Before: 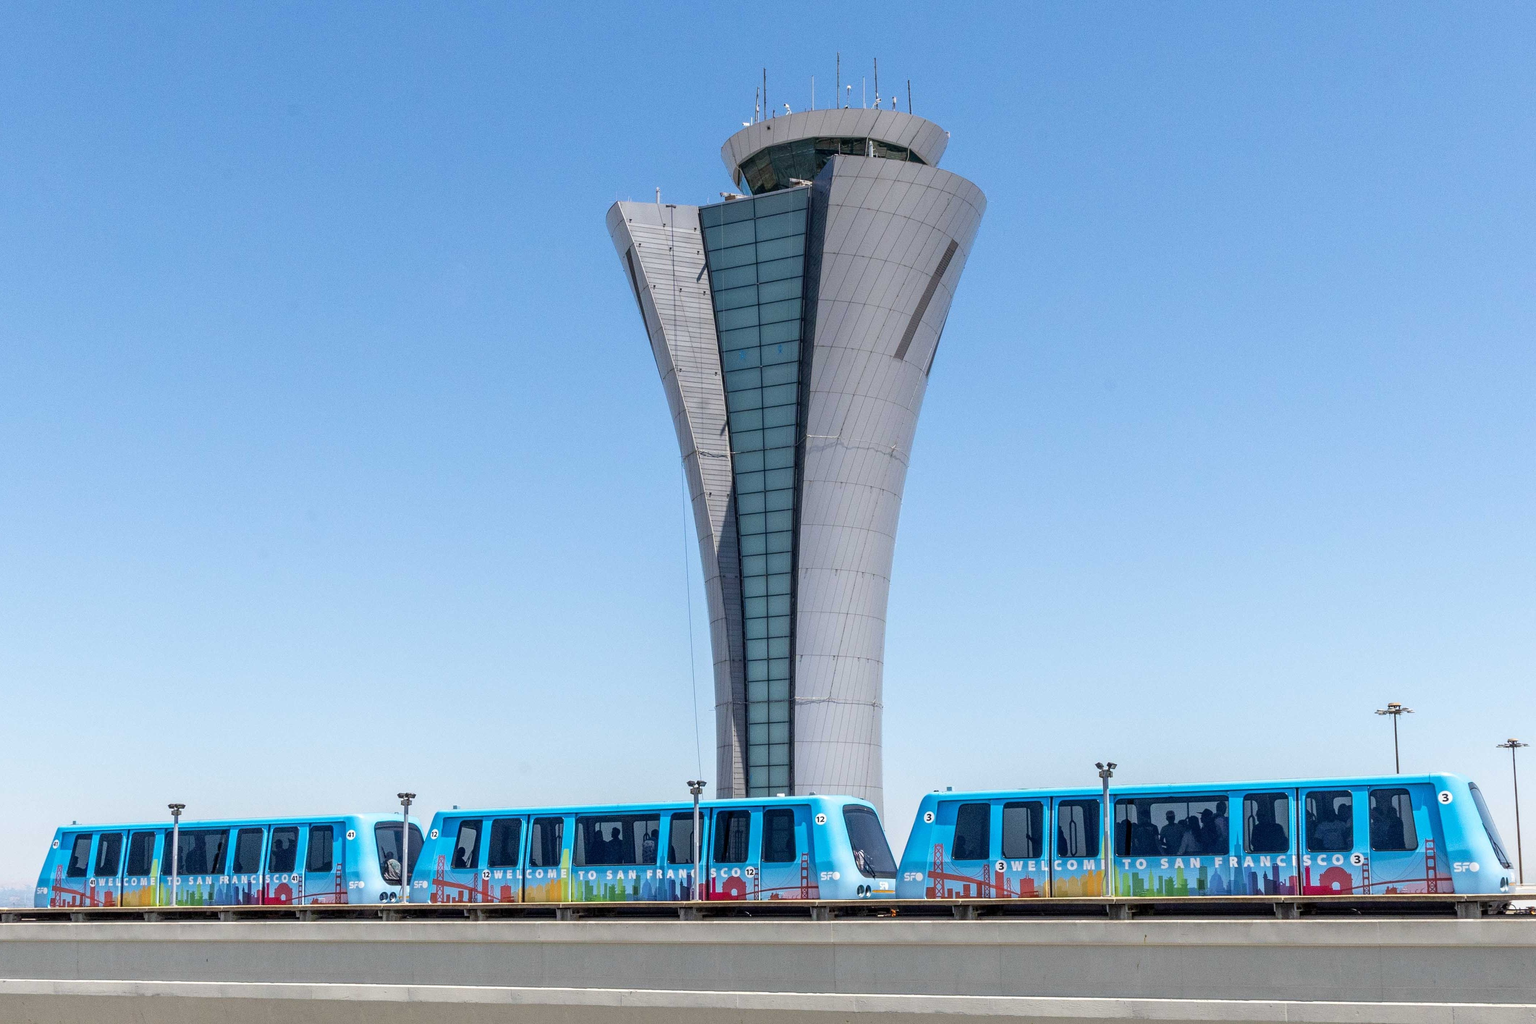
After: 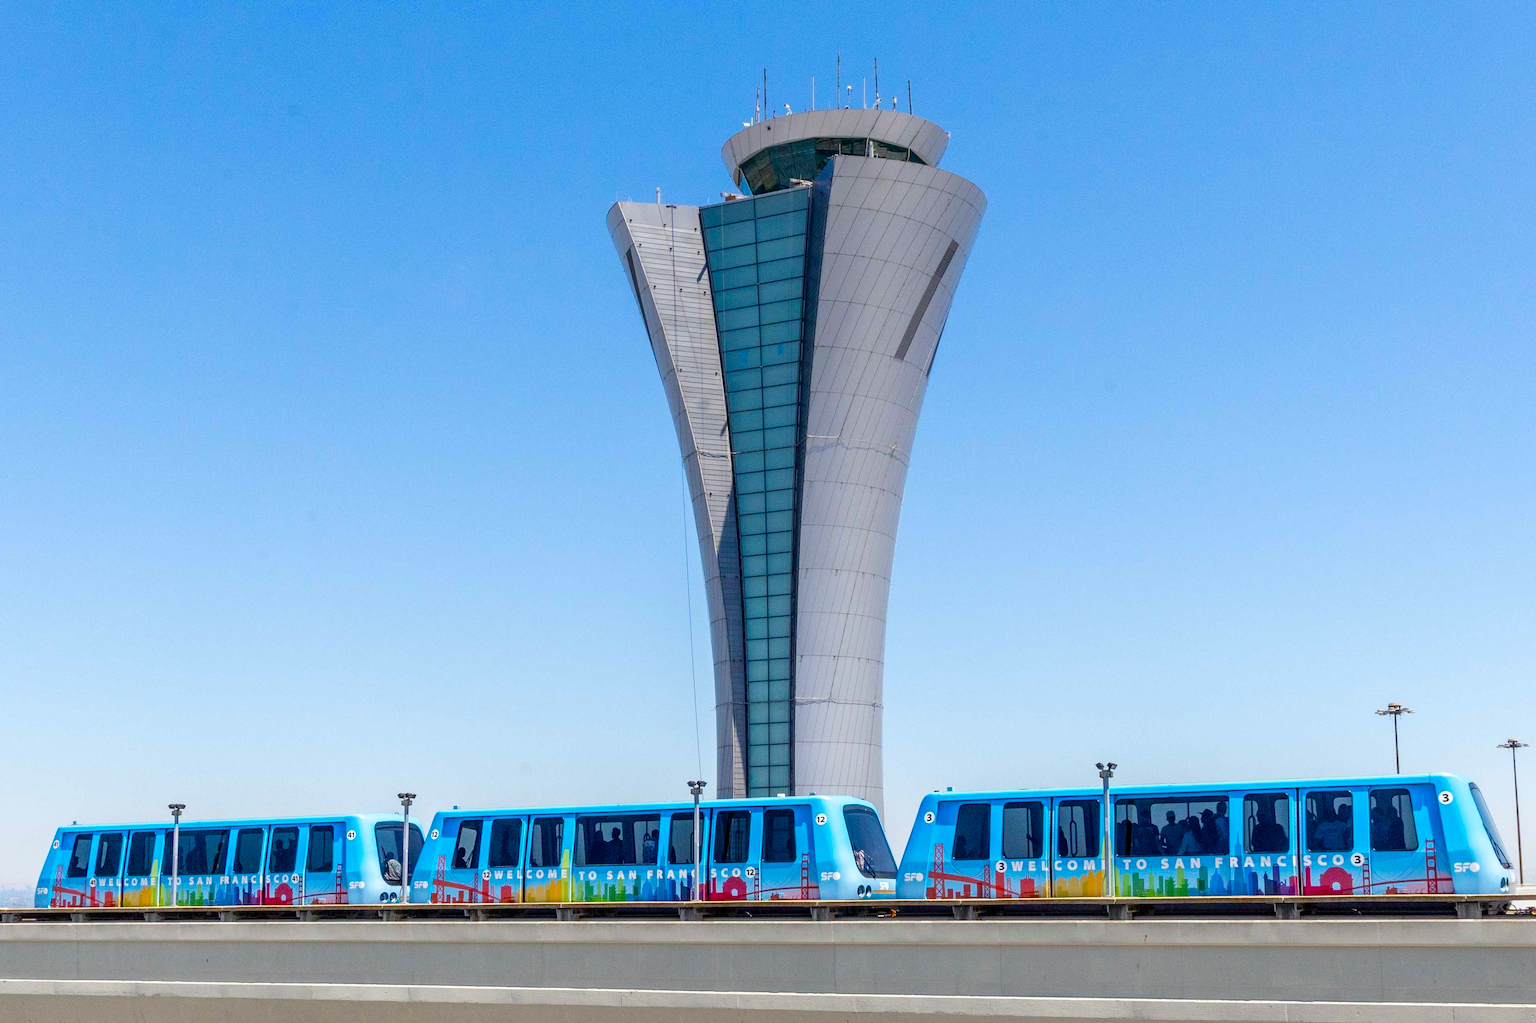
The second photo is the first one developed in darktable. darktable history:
color balance rgb: shadows lift › chroma 2.063%, shadows lift › hue 250.68°, linear chroma grading › global chroma 14.824%, perceptual saturation grading › global saturation 26.817%, perceptual saturation grading › highlights -27.887%, perceptual saturation grading › mid-tones 15.767%, perceptual saturation grading › shadows 33.396%
